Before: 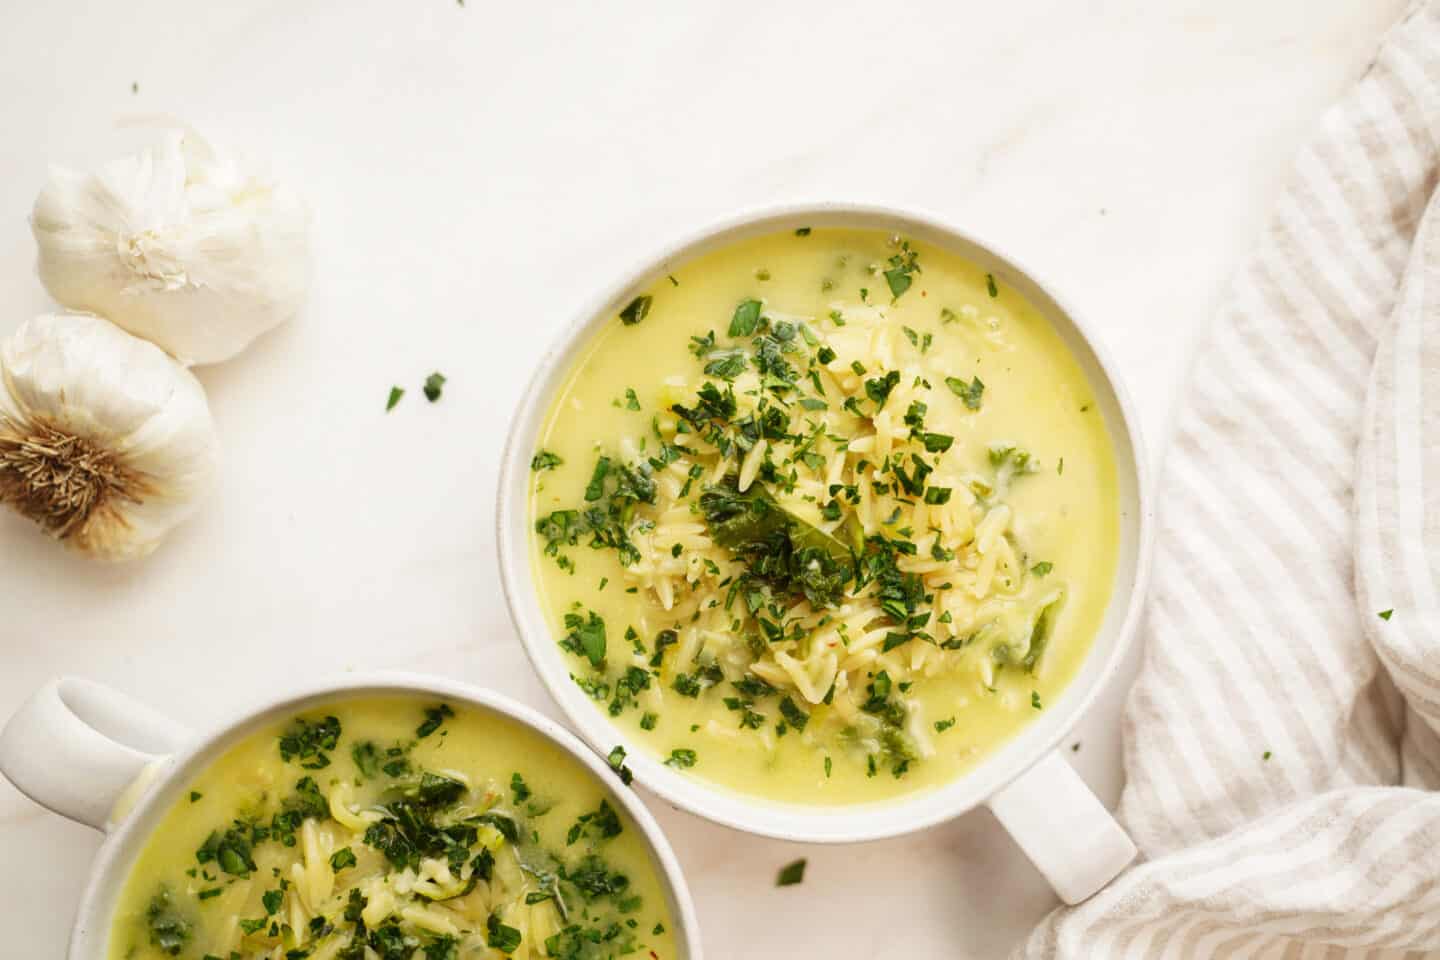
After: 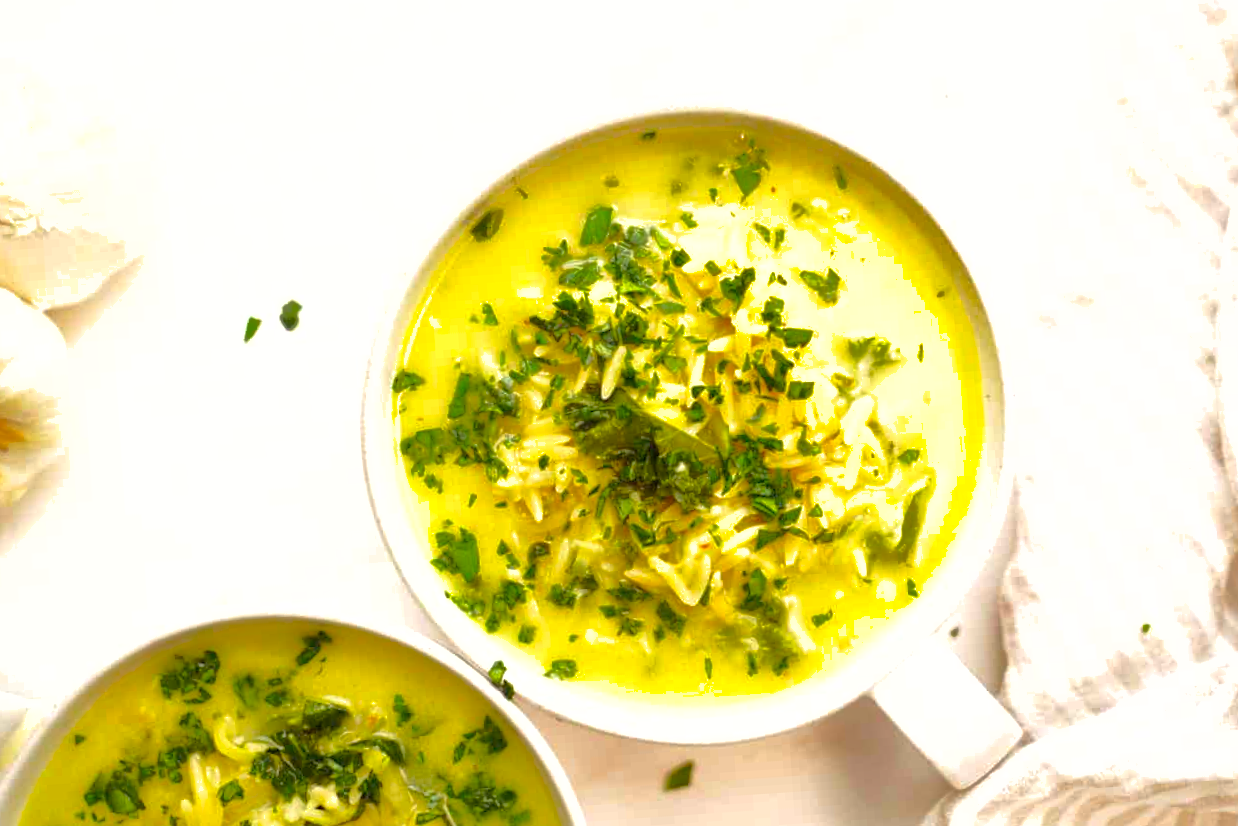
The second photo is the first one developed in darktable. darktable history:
exposure: black level correction 0.001, exposure 0.499 EV, compensate exposure bias true, compensate highlight preservation false
color balance rgb: perceptual saturation grading › global saturation 24.966%, perceptual brilliance grading › mid-tones 9.305%, perceptual brilliance grading › shadows 15.82%
crop and rotate: angle 3.76°, left 5.704%, top 5.676%
shadows and highlights: on, module defaults
